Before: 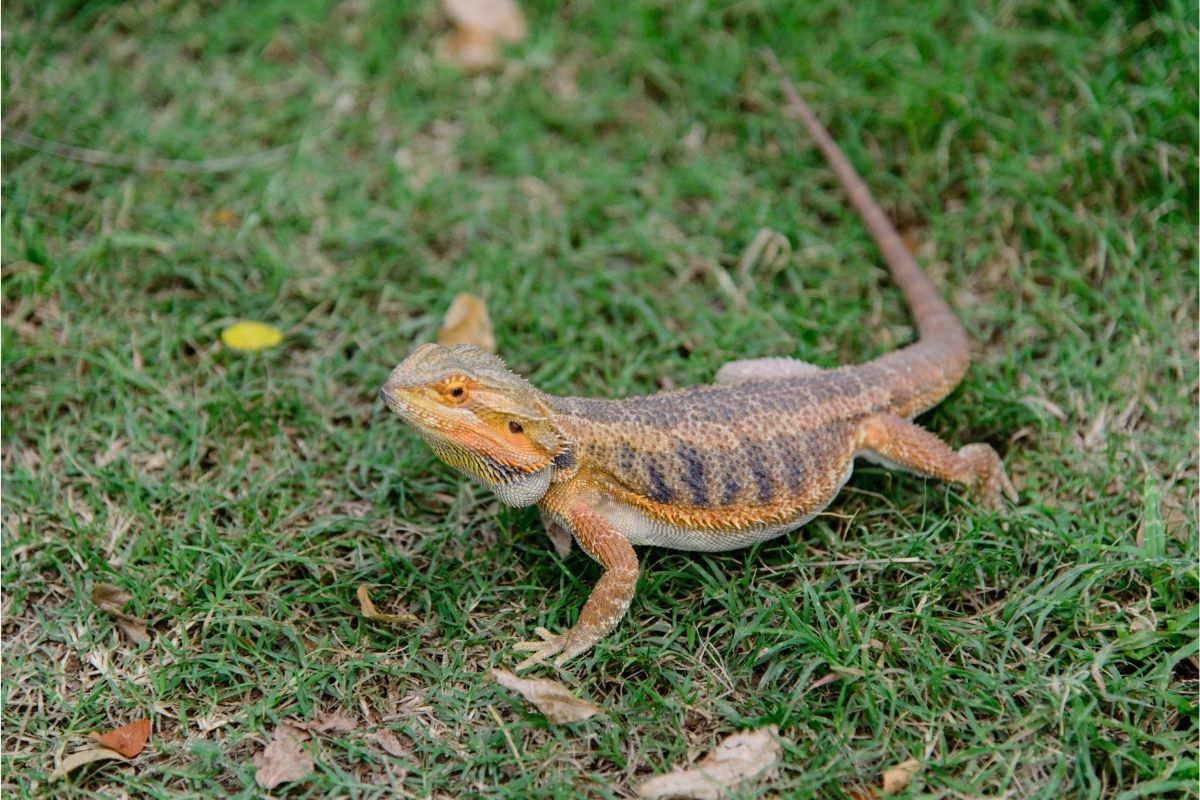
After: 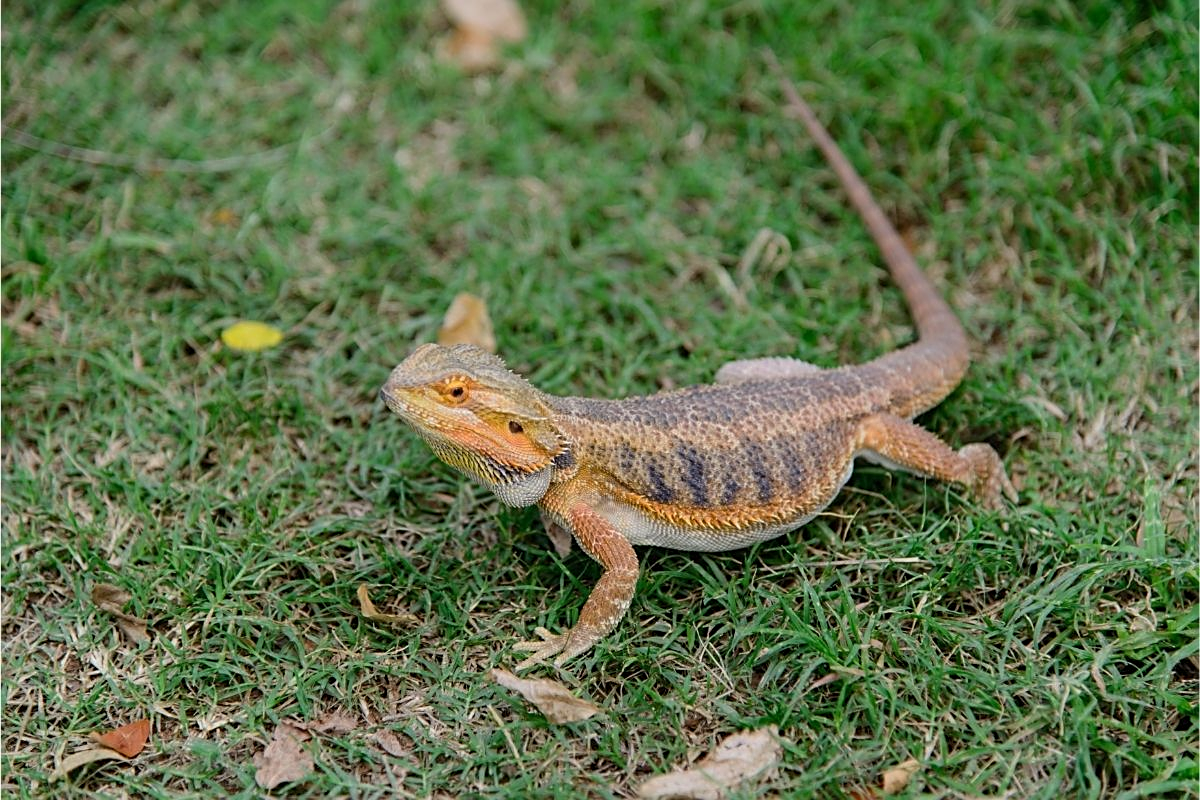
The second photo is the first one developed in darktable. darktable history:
sharpen: on, module defaults
tone equalizer: -7 EV 0.18 EV, -6 EV 0.12 EV, -5 EV 0.08 EV, -4 EV 0.04 EV, -2 EV -0.02 EV, -1 EV -0.04 EV, +0 EV -0.06 EV, luminance estimator HSV value / RGB max
